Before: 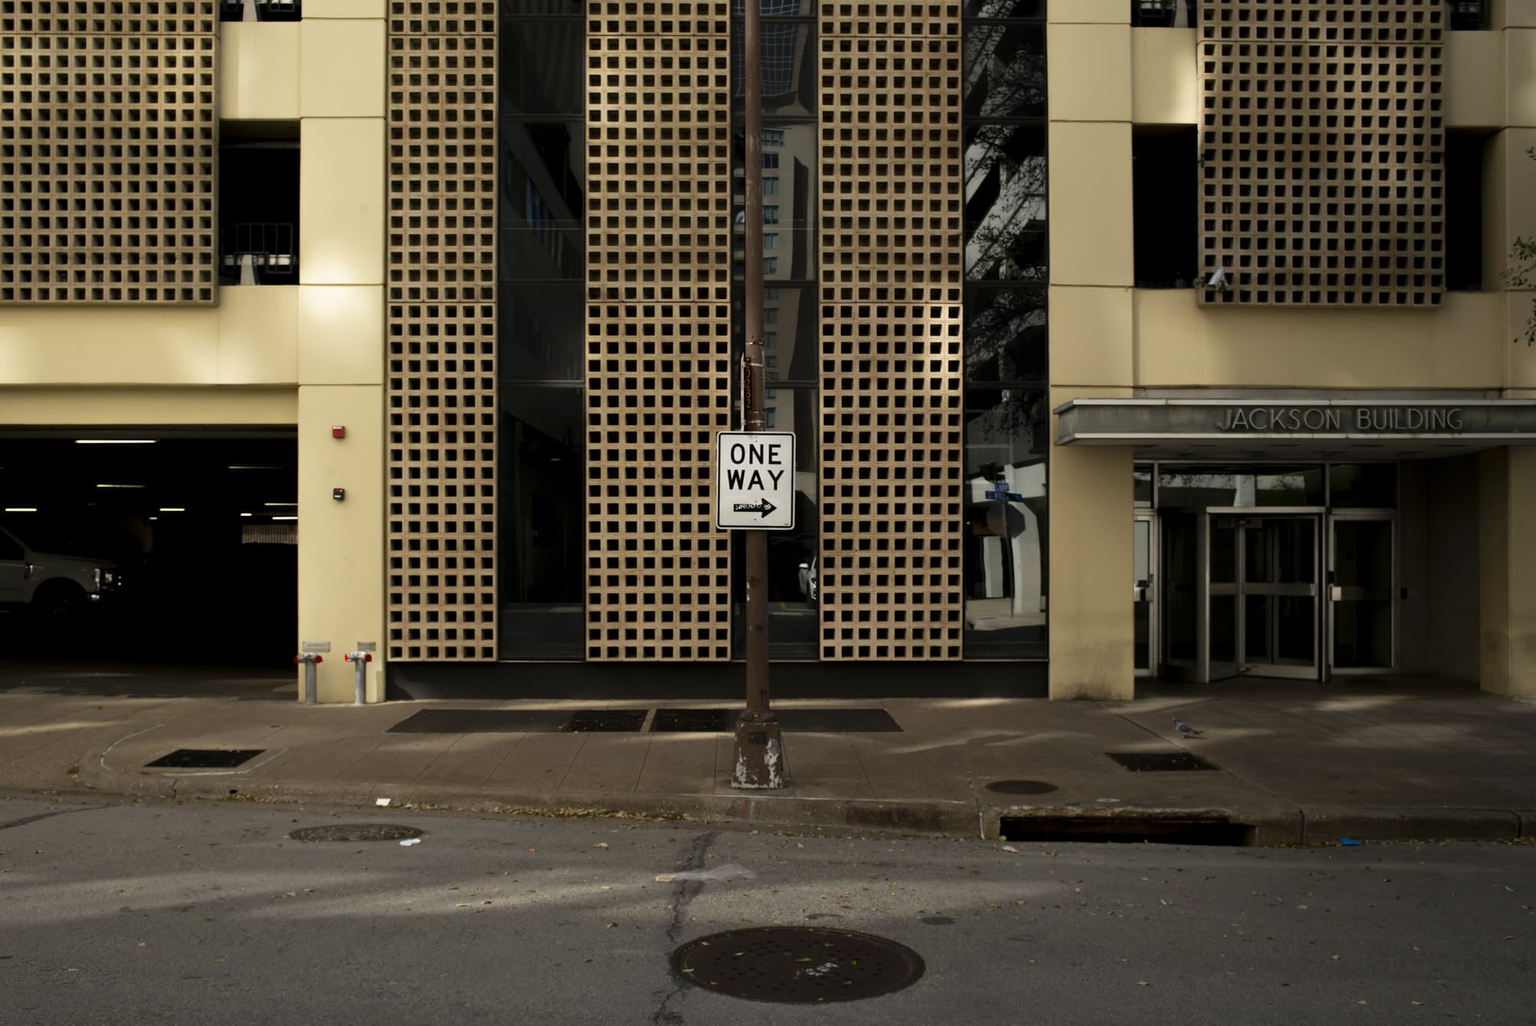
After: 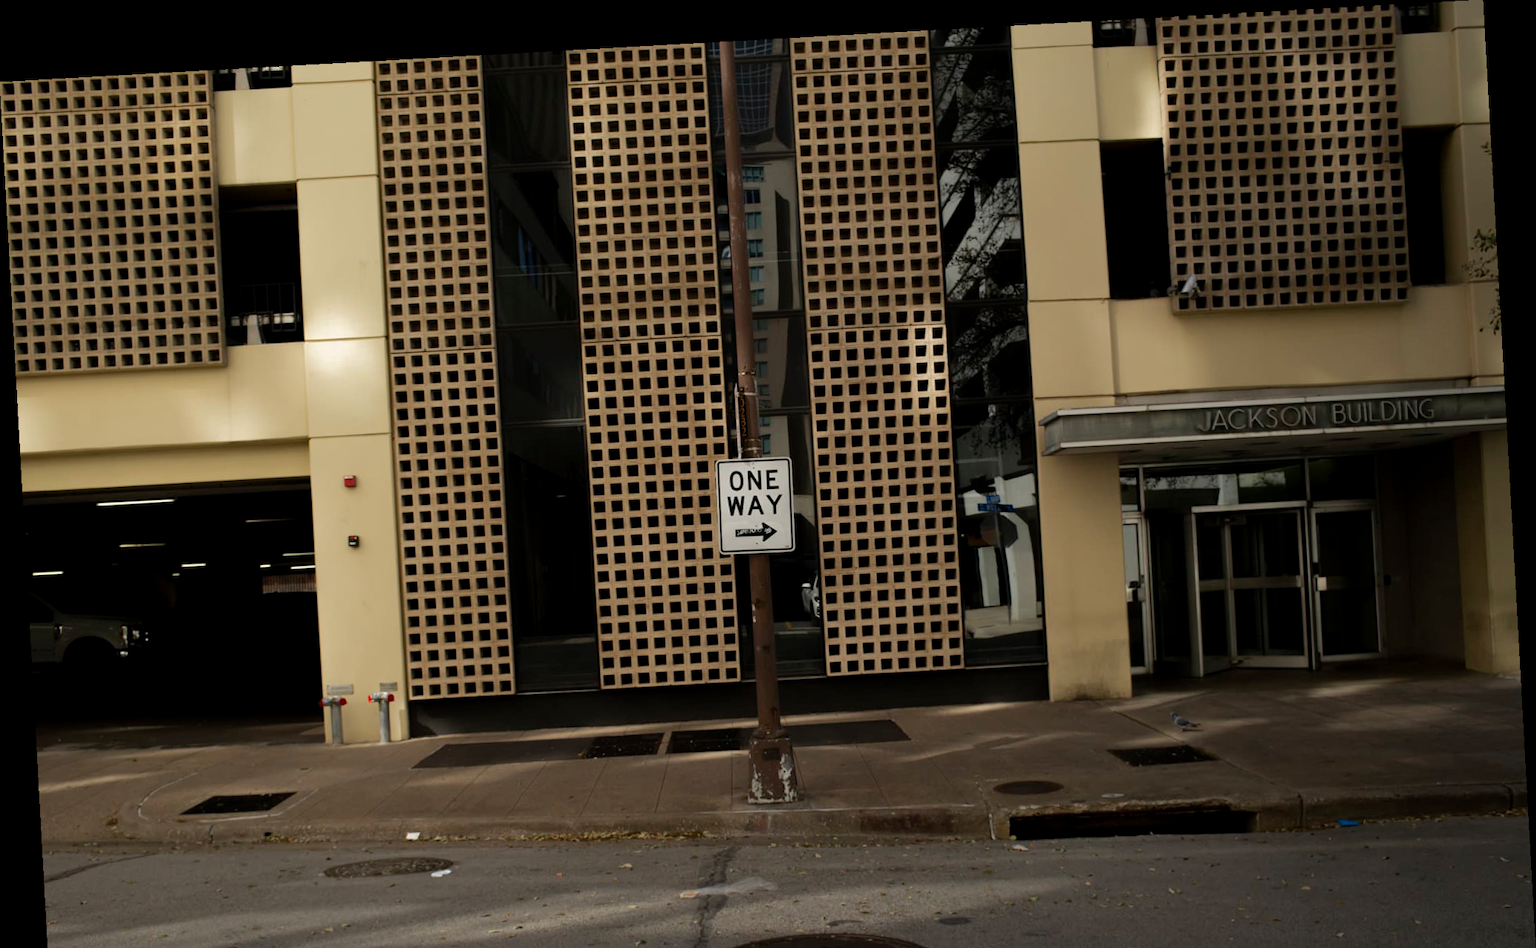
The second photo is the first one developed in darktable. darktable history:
rotate and perspective: rotation -3.18°, automatic cropping off
crop and rotate: top 0%, bottom 11.49%
rgb curve: curves: ch0 [(0, 0) (0.175, 0.154) (0.785, 0.663) (1, 1)]
